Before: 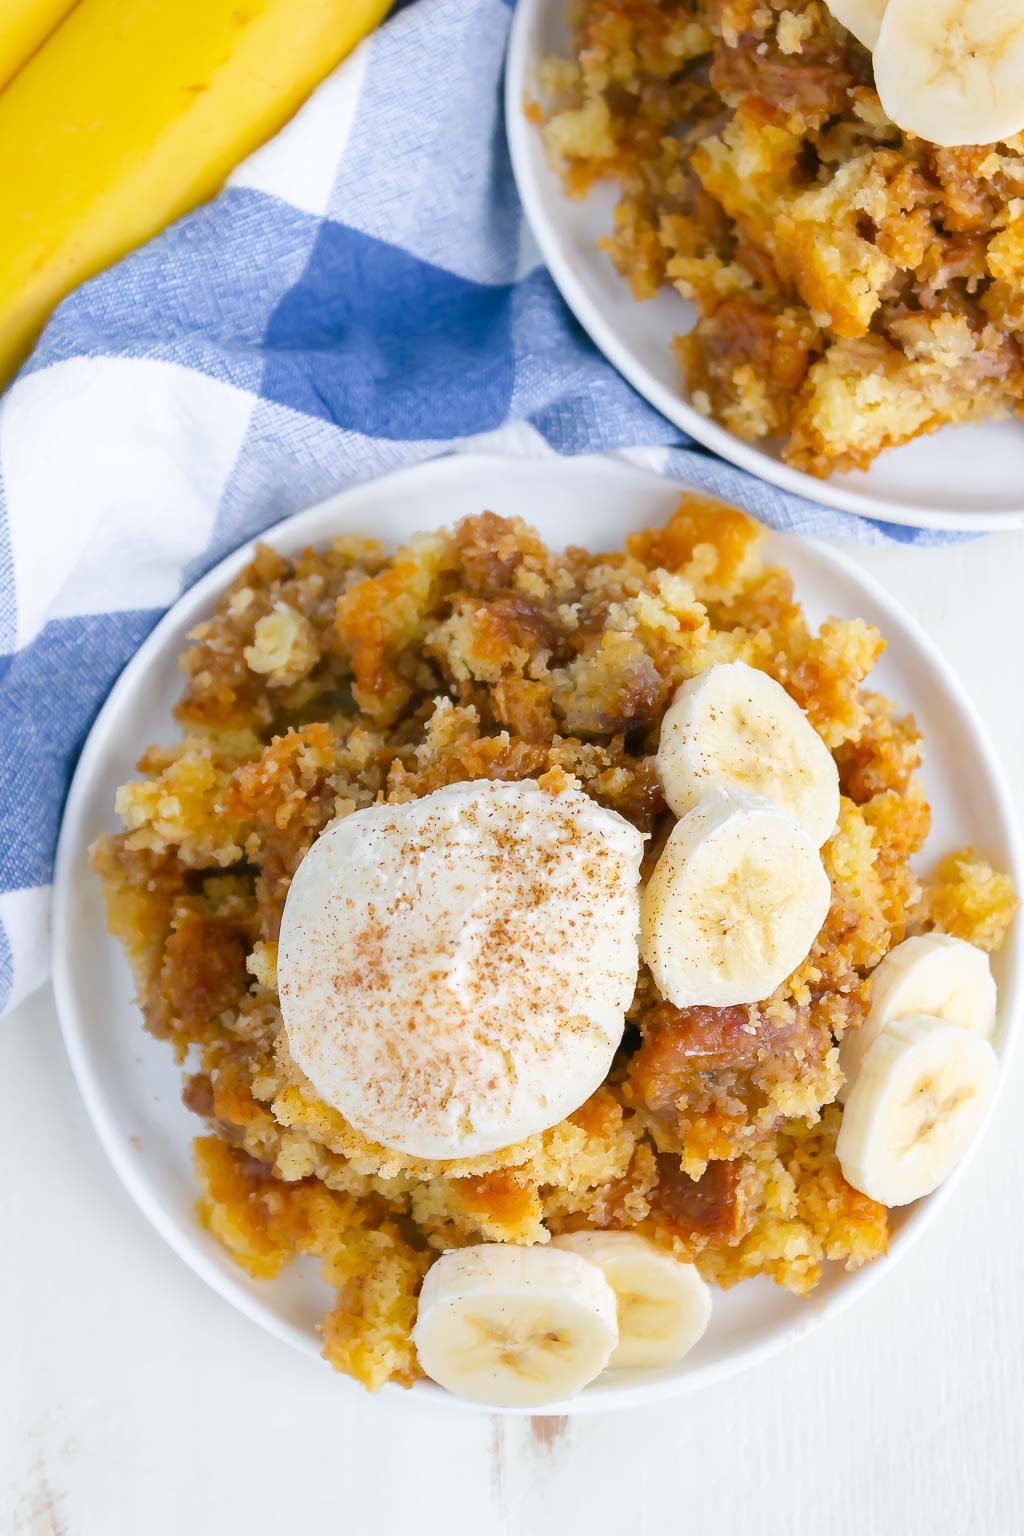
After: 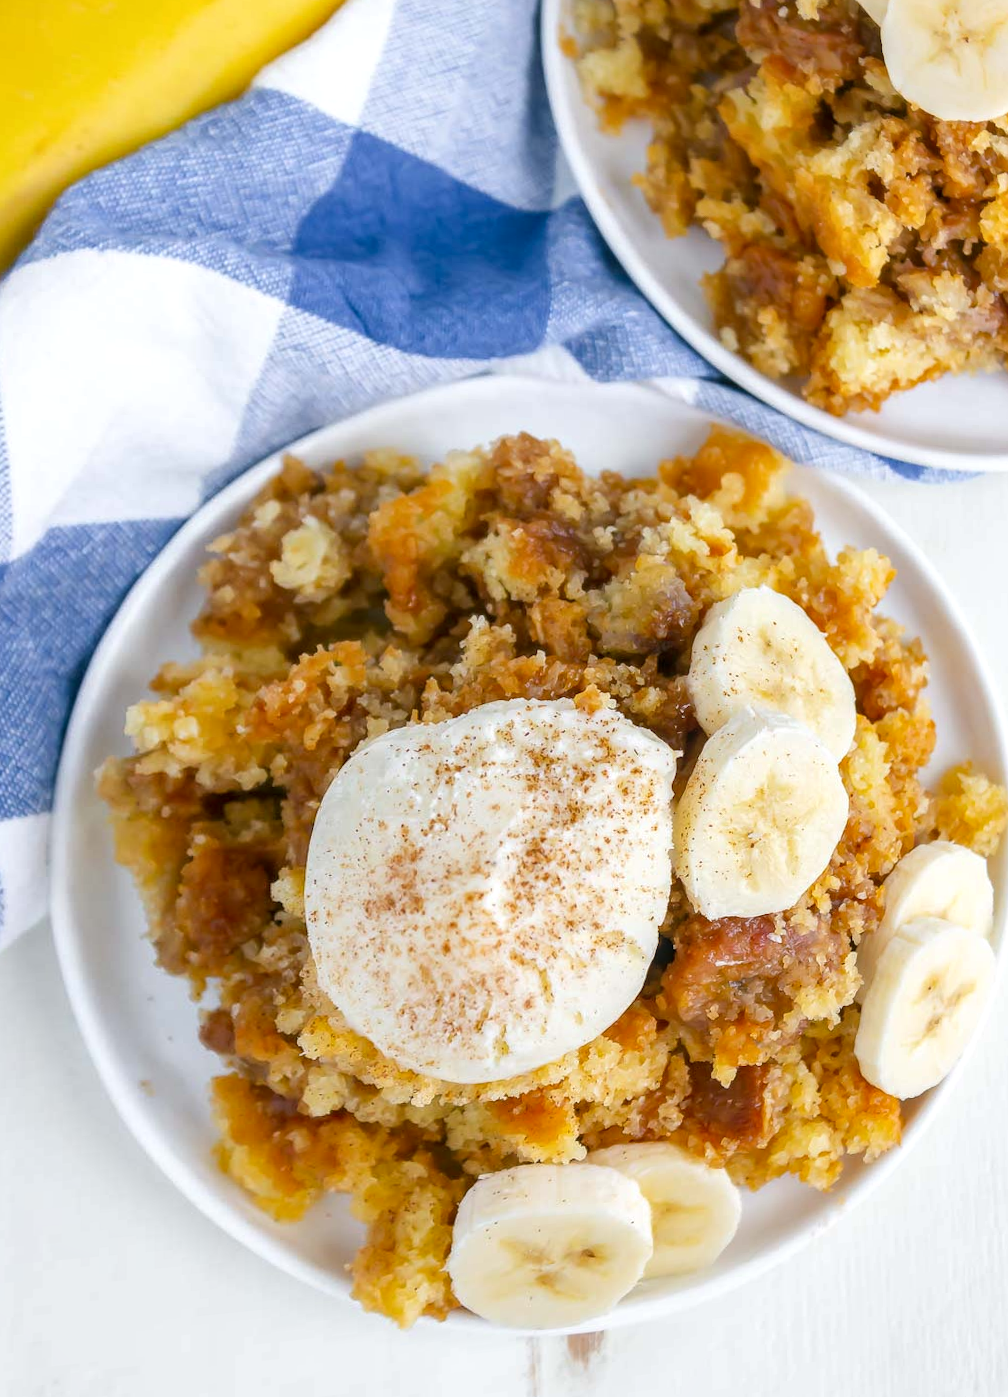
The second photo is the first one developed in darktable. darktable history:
rotate and perspective: rotation -0.013°, lens shift (vertical) -0.027, lens shift (horizontal) 0.178, crop left 0.016, crop right 0.989, crop top 0.082, crop bottom 0.918
local contrast: on, module defaults
